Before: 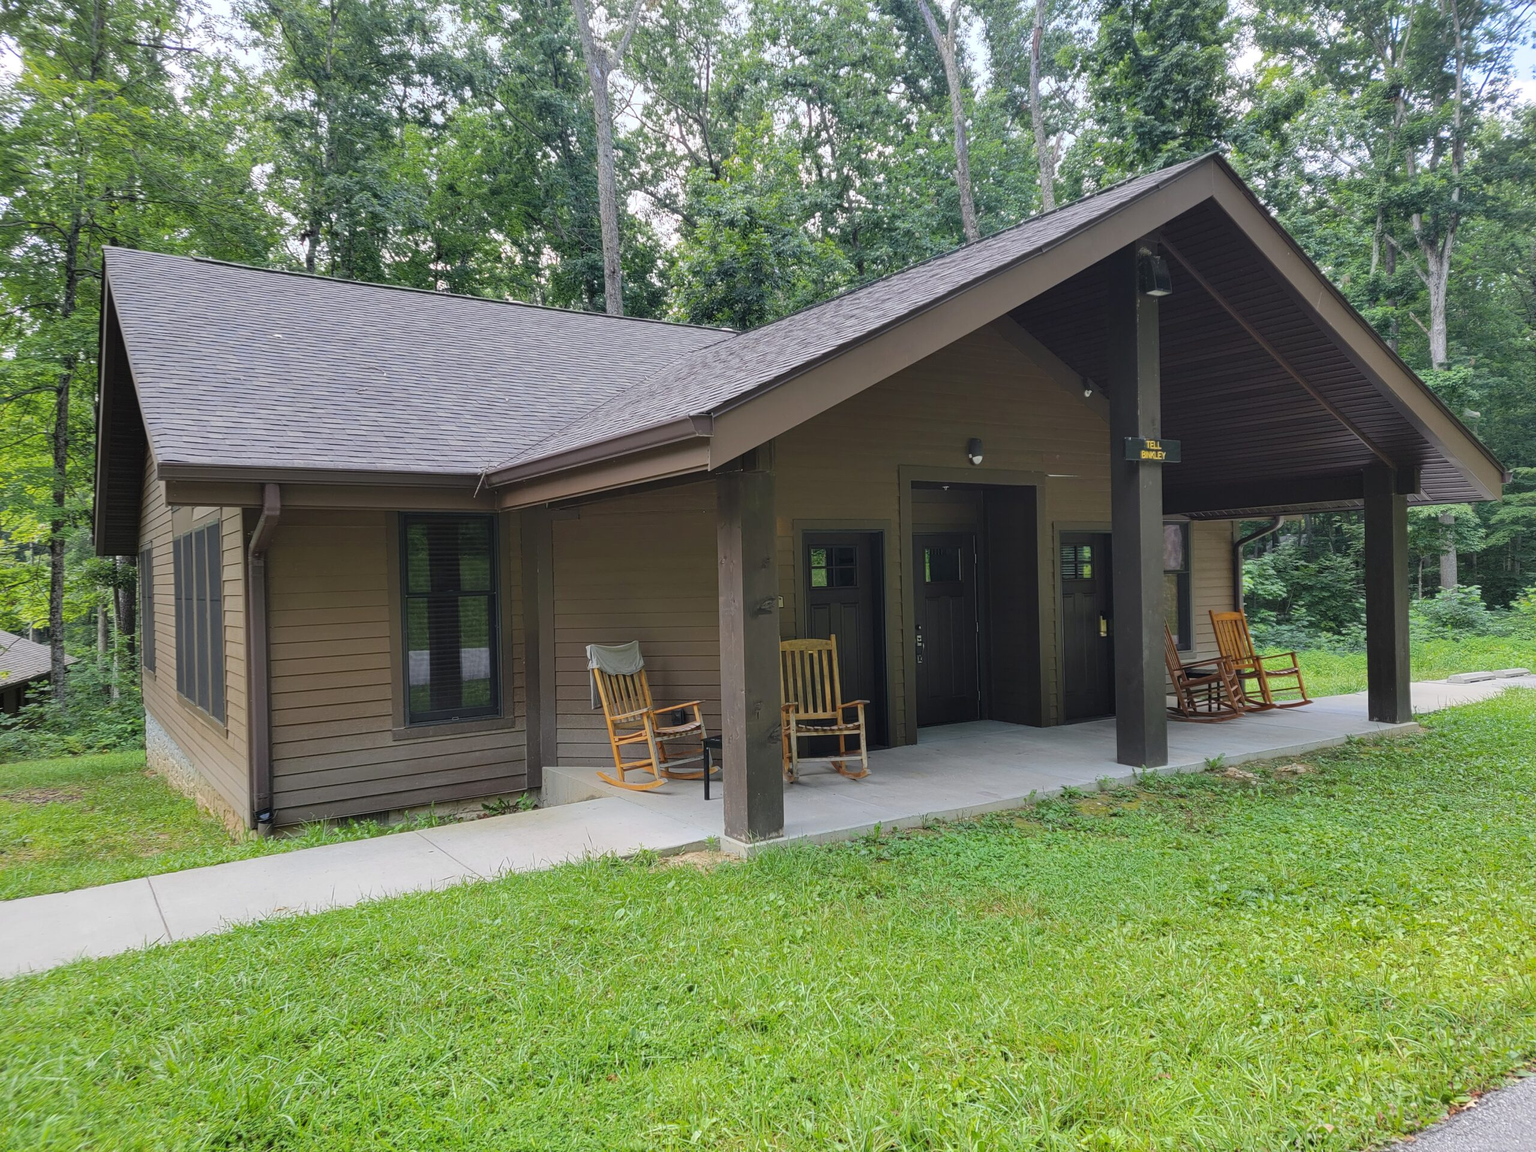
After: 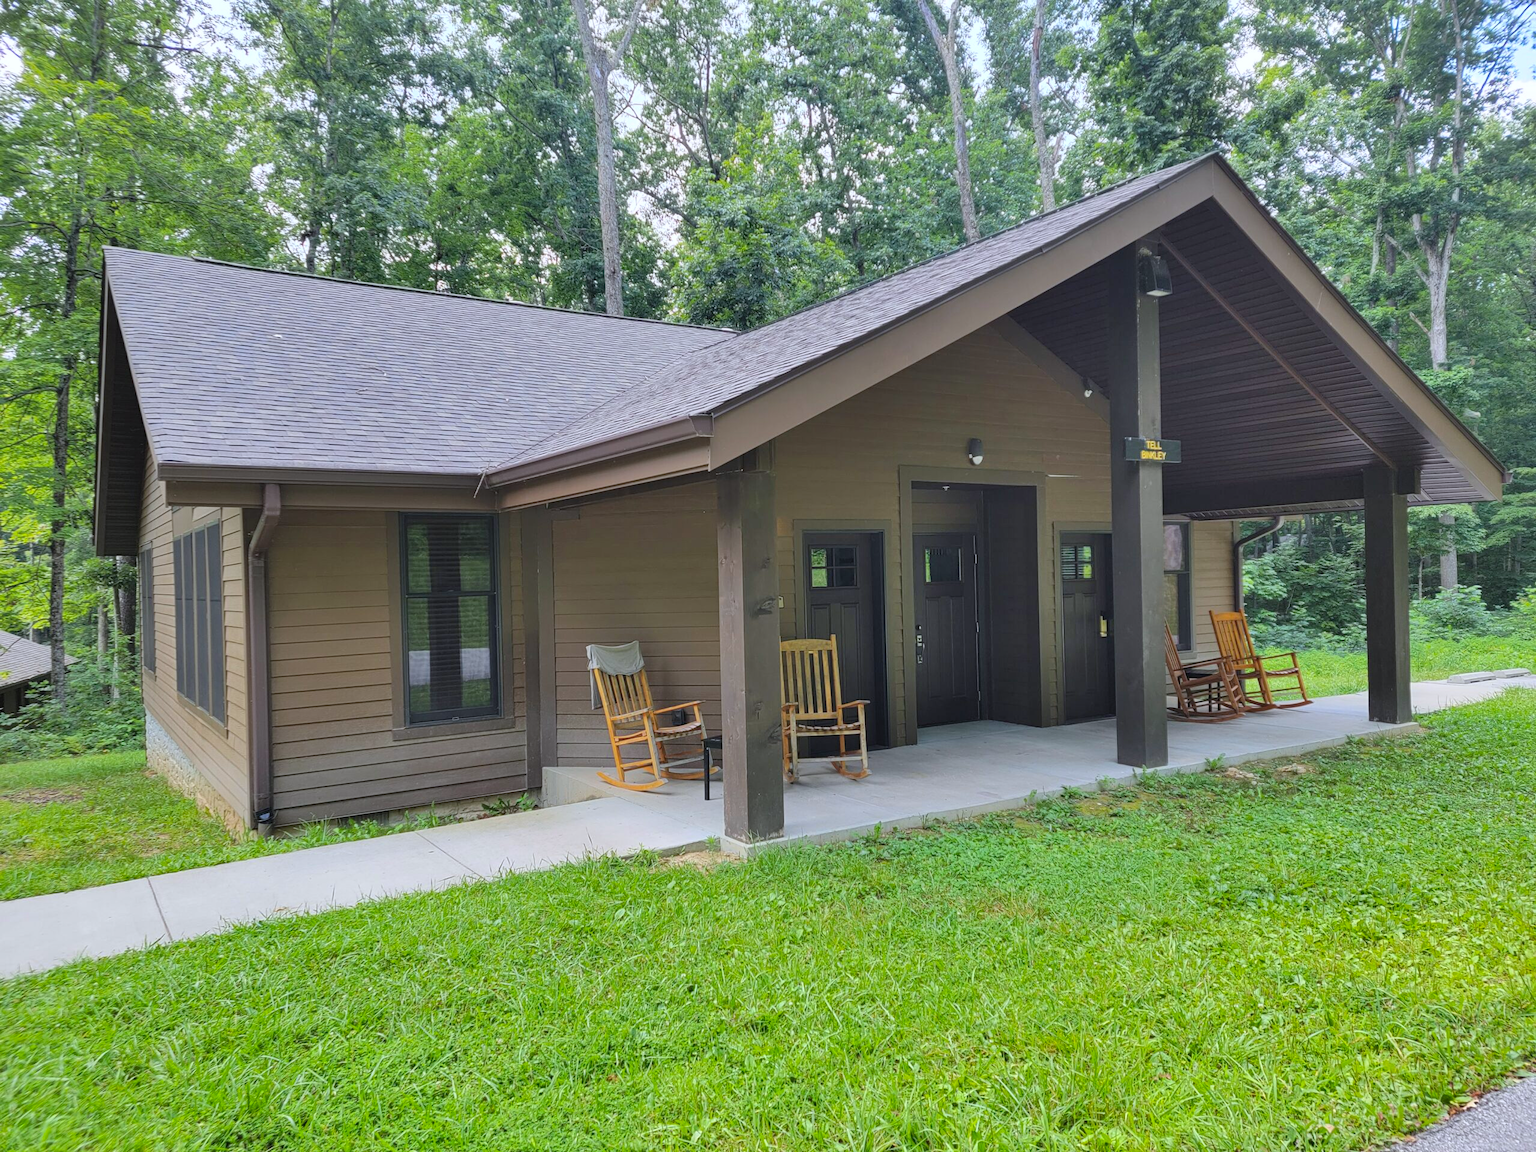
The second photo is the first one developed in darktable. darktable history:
white balance: red 0.98, blue 1.034
shadows and highlights: soften with gaussian
contrast brightness saturation: contrast 0.07, brightness 0.08, saturation 0.18
